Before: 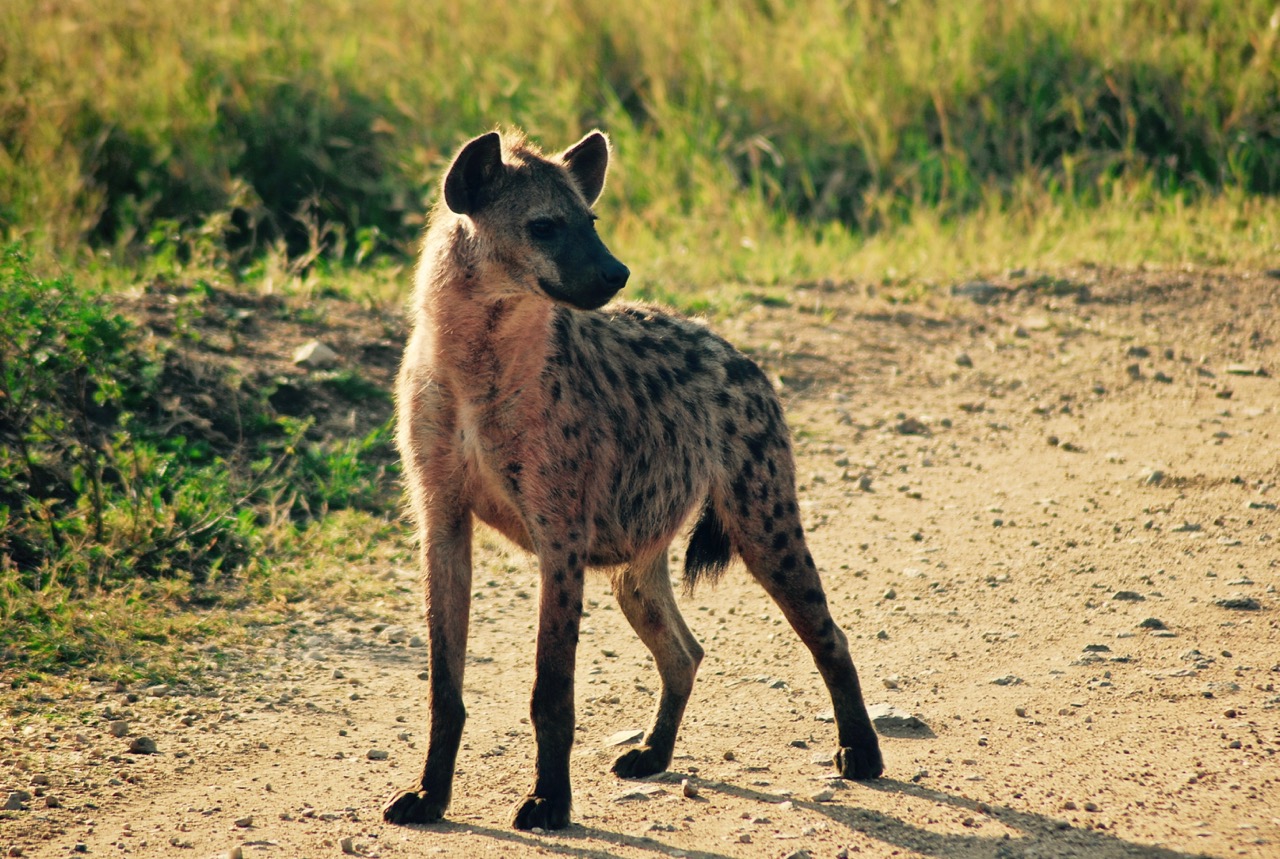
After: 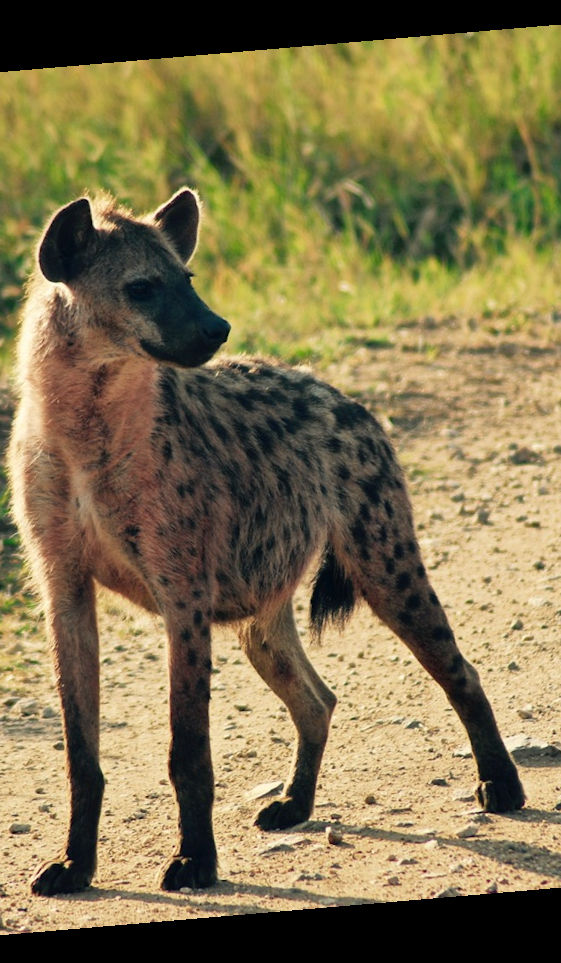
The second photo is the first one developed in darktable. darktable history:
crop: left 31.229%, right 27.105%
rotate and perspective: rotation -4.86°, automatic cropping off
